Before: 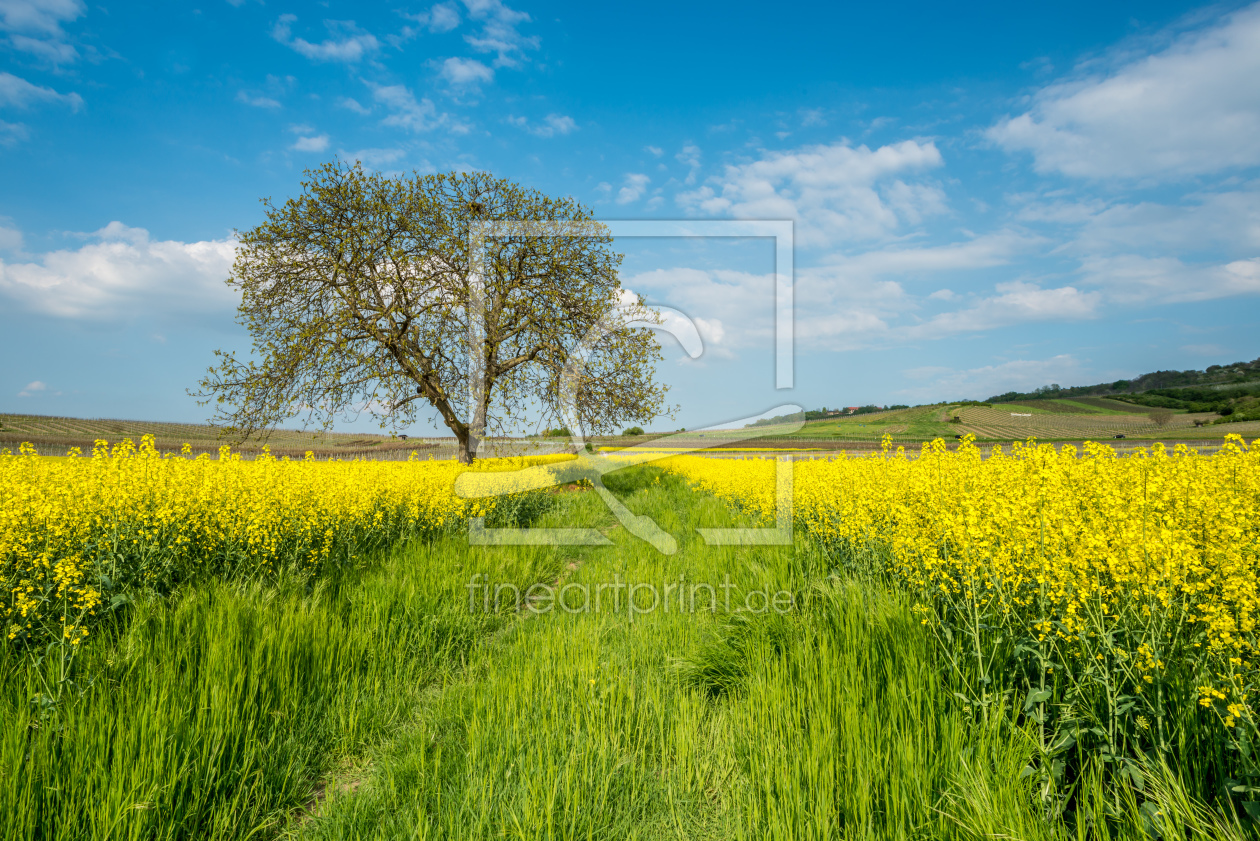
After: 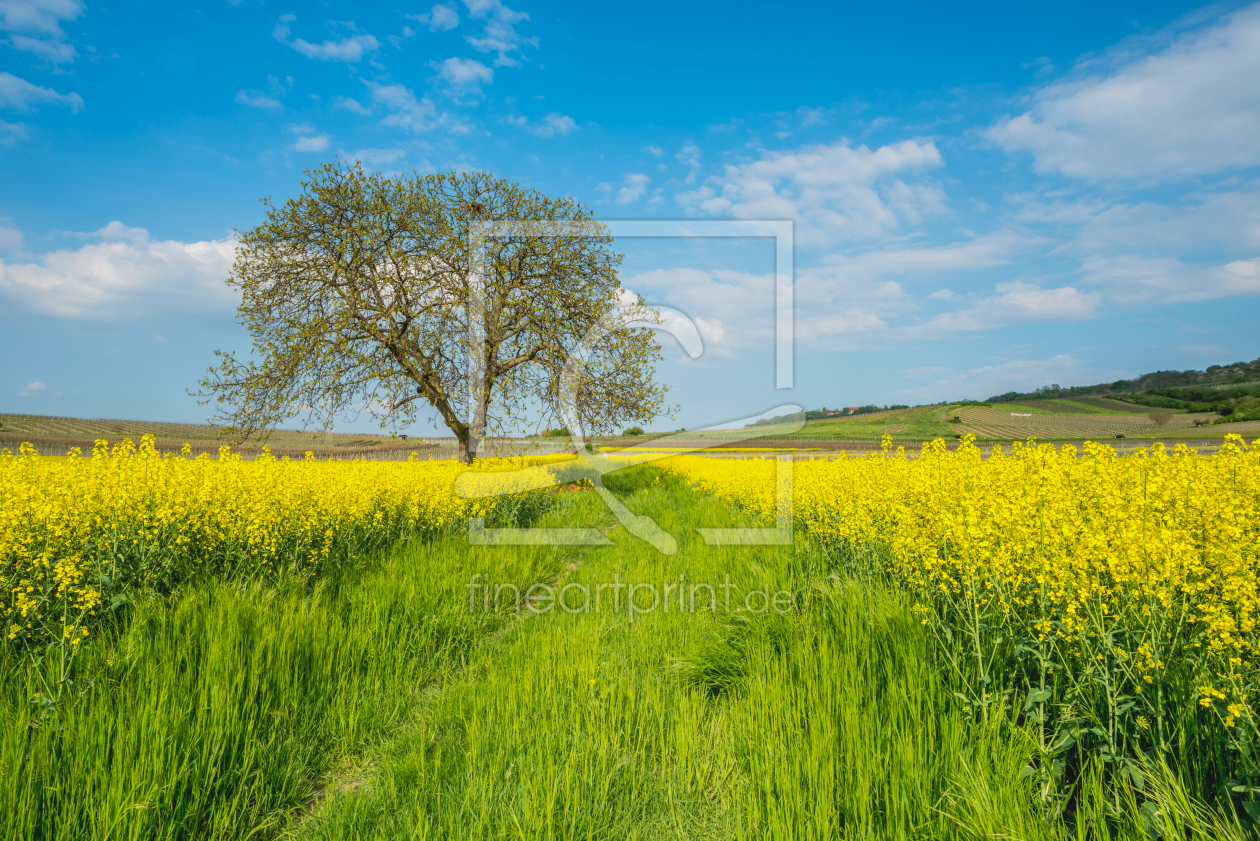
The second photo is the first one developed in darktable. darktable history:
contrast brightness saturation: contrast -0.099, brightness 0.042, saturation 0.077
